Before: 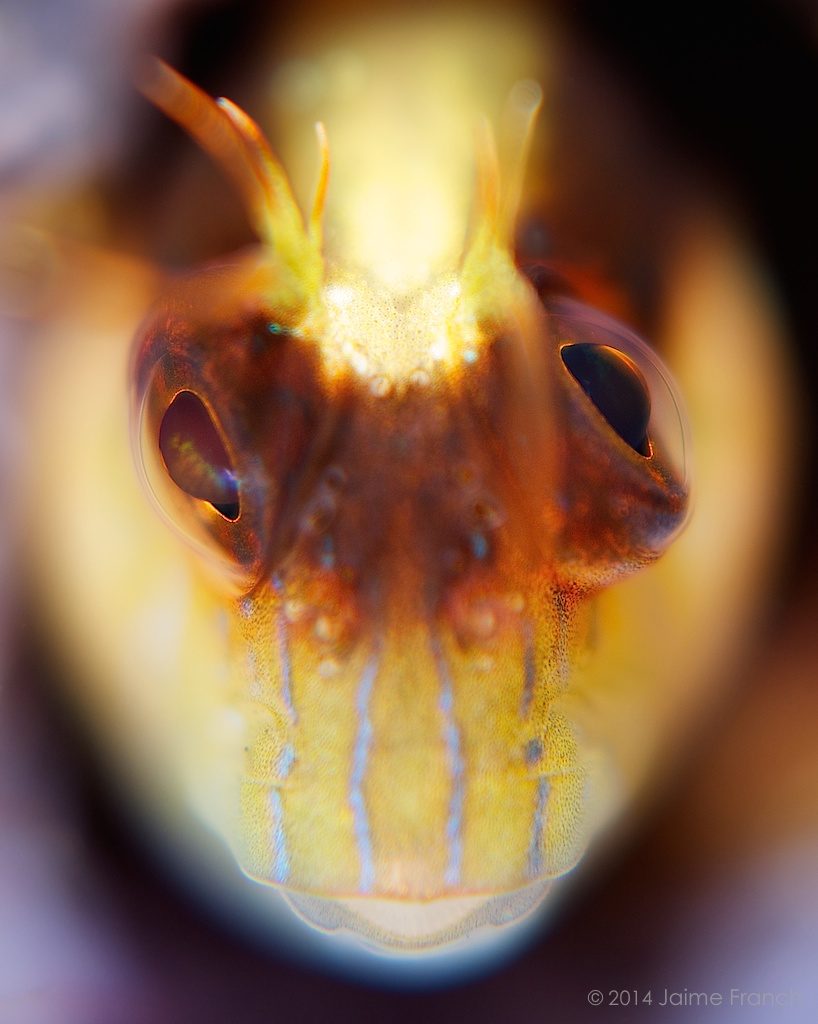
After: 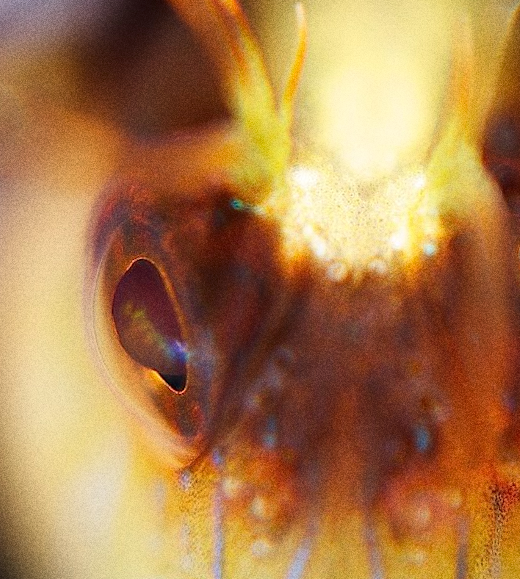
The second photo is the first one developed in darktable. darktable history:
crop and rotate: angle -4.99°, left 2.122%, top 6.945%, right 27.566%, bottom 30.519%
grain: coarseness 0.09 ISO, strength 40%
